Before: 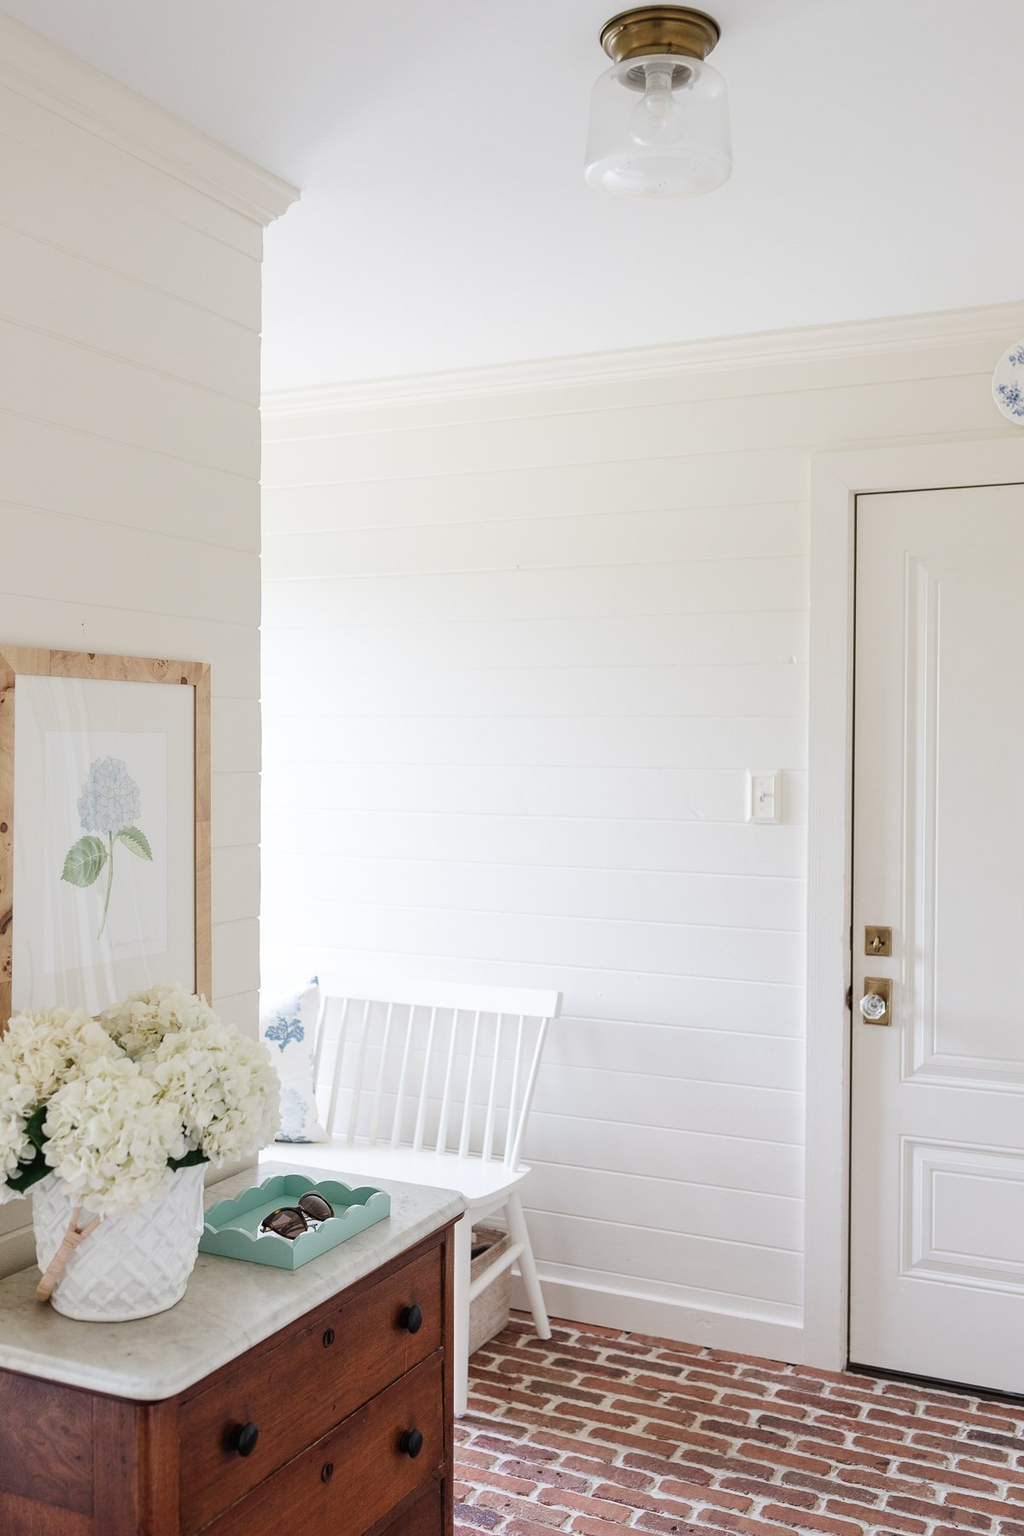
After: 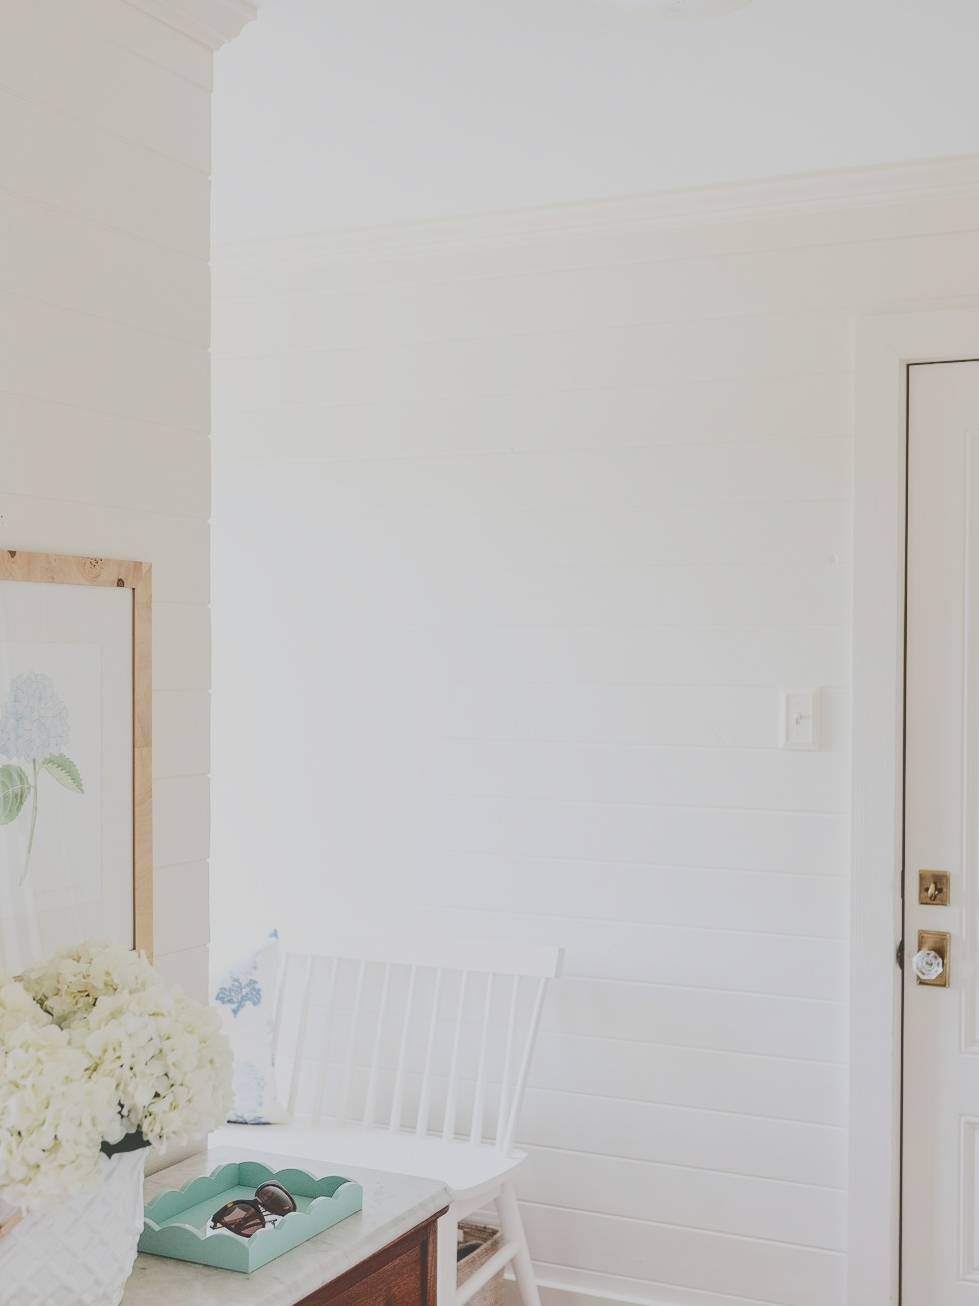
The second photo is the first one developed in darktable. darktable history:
filmic rgb: black relative exposure -7.22 EV, white relative exposure 5.38 EV, hardness 3.02
tone curve: curves: ch0 [(0, 0) (0.003, 0.272) (0.011, 0.275) (0.025, 0.275) (0.044, 0.278) (0.069, 0.282) (0.1, 0.284) (0.136, 0.287) (0.177, 0.294) (0.224, 0.314) (0.277, 0.347) (0.335, 0.403) (0.399, 0.473) (0.468, 0.552) (0.543, 0.622) (0.623, 0.69) (0.709, 0.756) (0.801, 0.818) (0.898, 0.865) (1, 1)], color space Lab, independent channels, preserve colors none
crop: left 7.93%, top 11.96%, right 10.472%, bottom 15.472%
local contrast: on, module defaults
